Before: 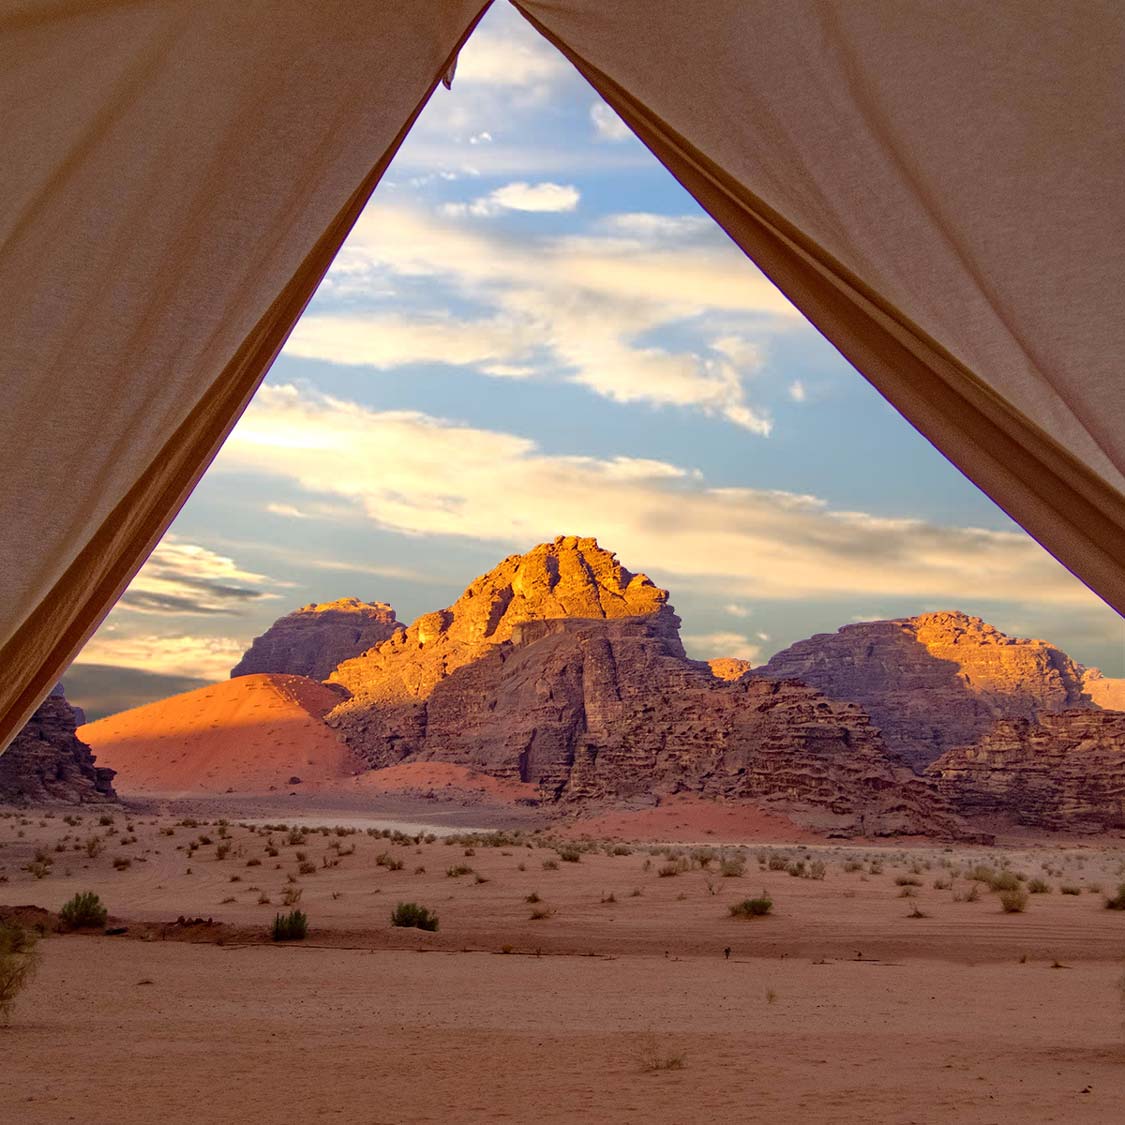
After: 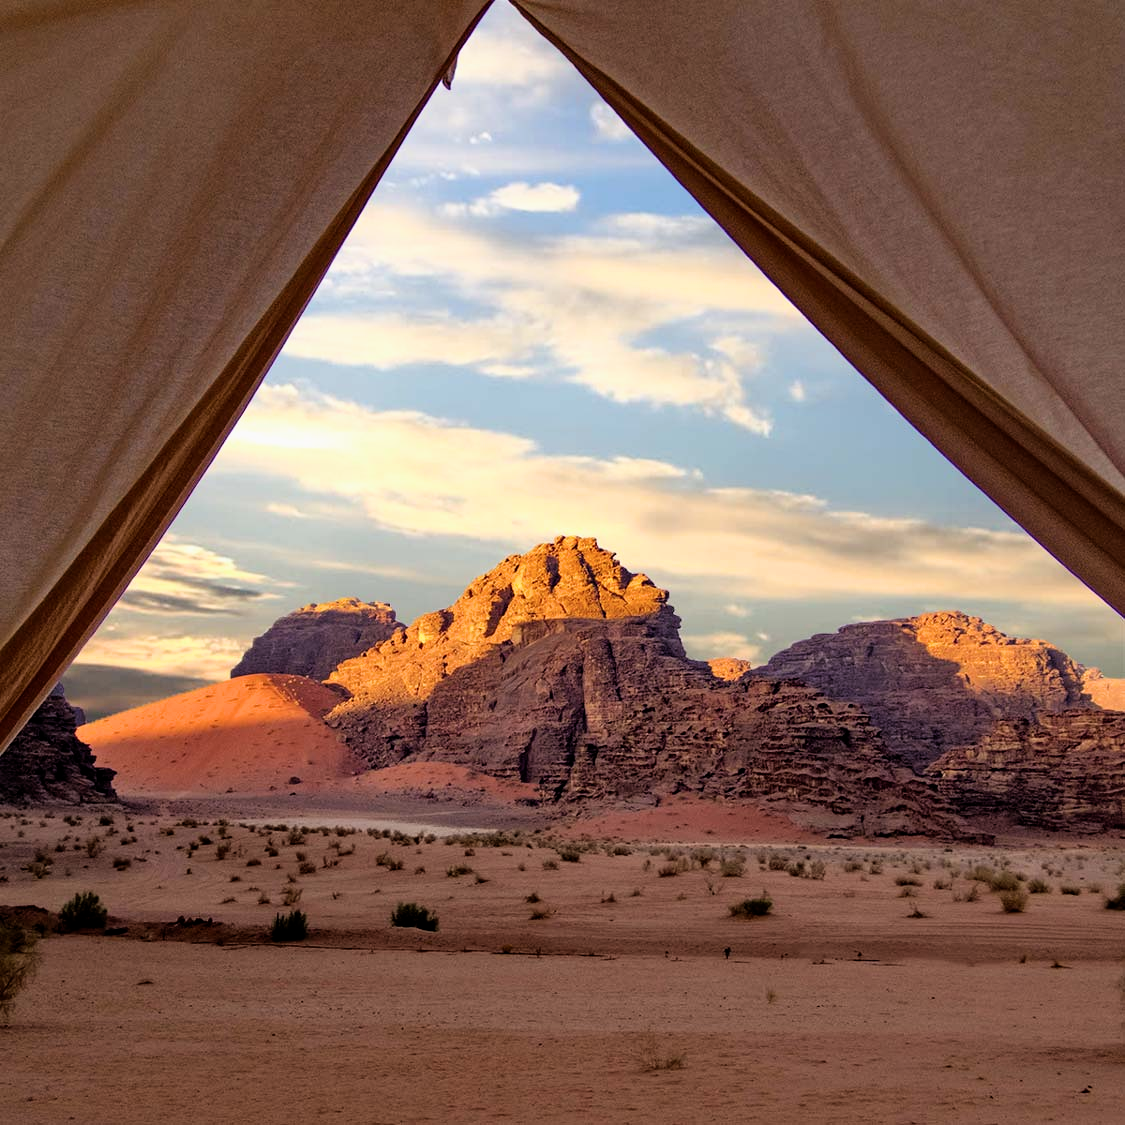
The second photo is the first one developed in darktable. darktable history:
filmic rgb: black relative exposure -6.26 EV, white relative exposure 2.8 EV, threshold 5.98 EV, target black luminance 0%, hardness 4.58, latitude 67.57%, contrast 1.28, shadows ↔ highlights balance -3.3%, enable highlight reconstruction true
